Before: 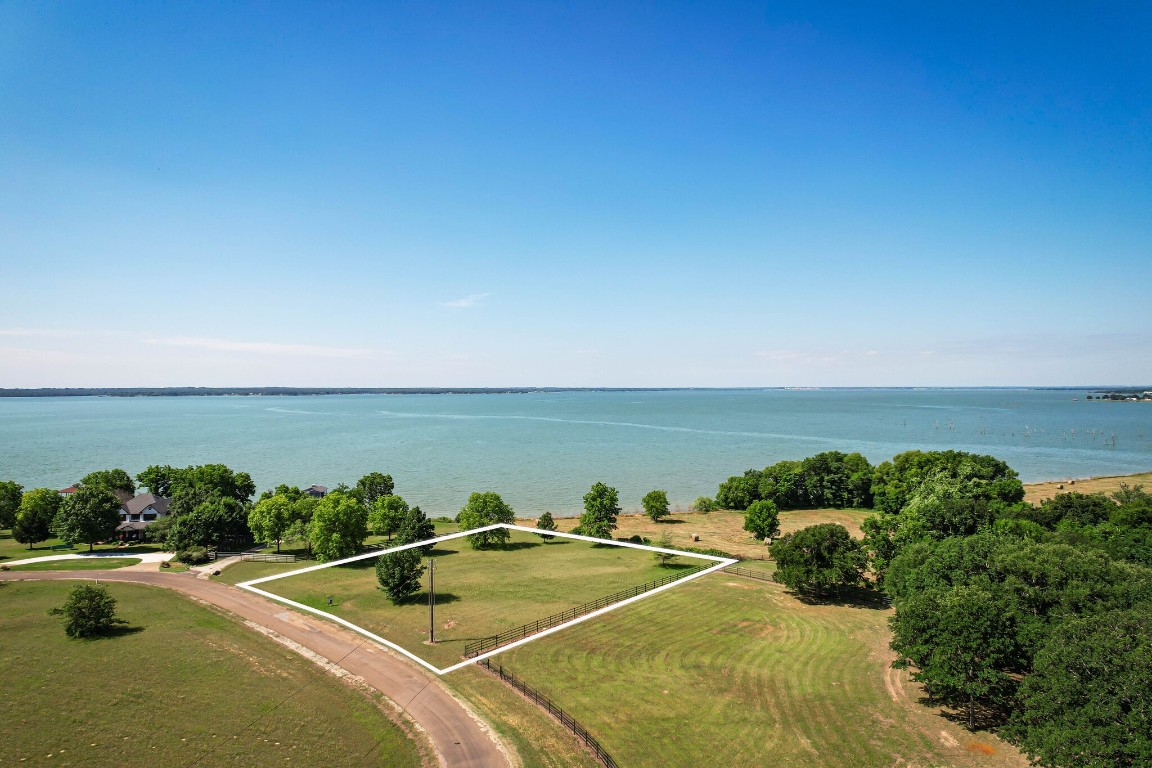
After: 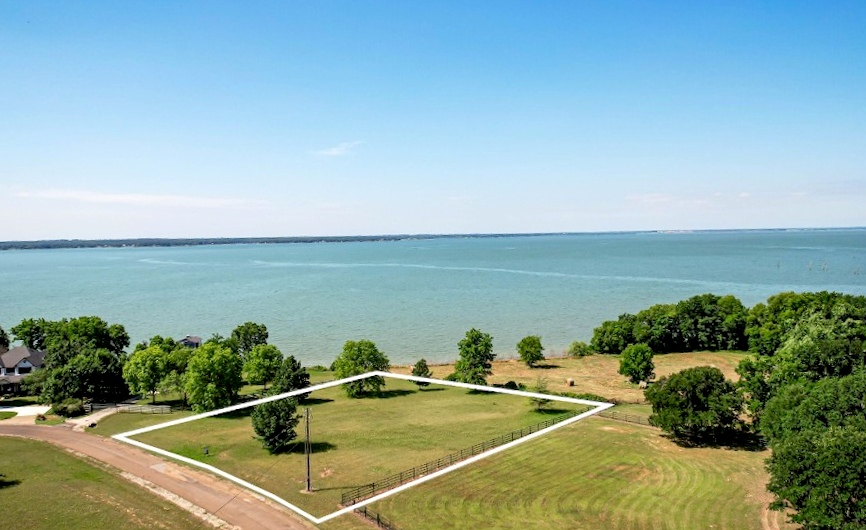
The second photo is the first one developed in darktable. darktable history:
exposure: black level correction 0.009, exposure 0.119 EV, compensate highlight preservation false
rotate and perspective: rotation -4.25°, automatic cropping off
crop and rotate: angle -3.37°, left 9.79%, top 20.73%, right 12.42%, bottom 11.82%
